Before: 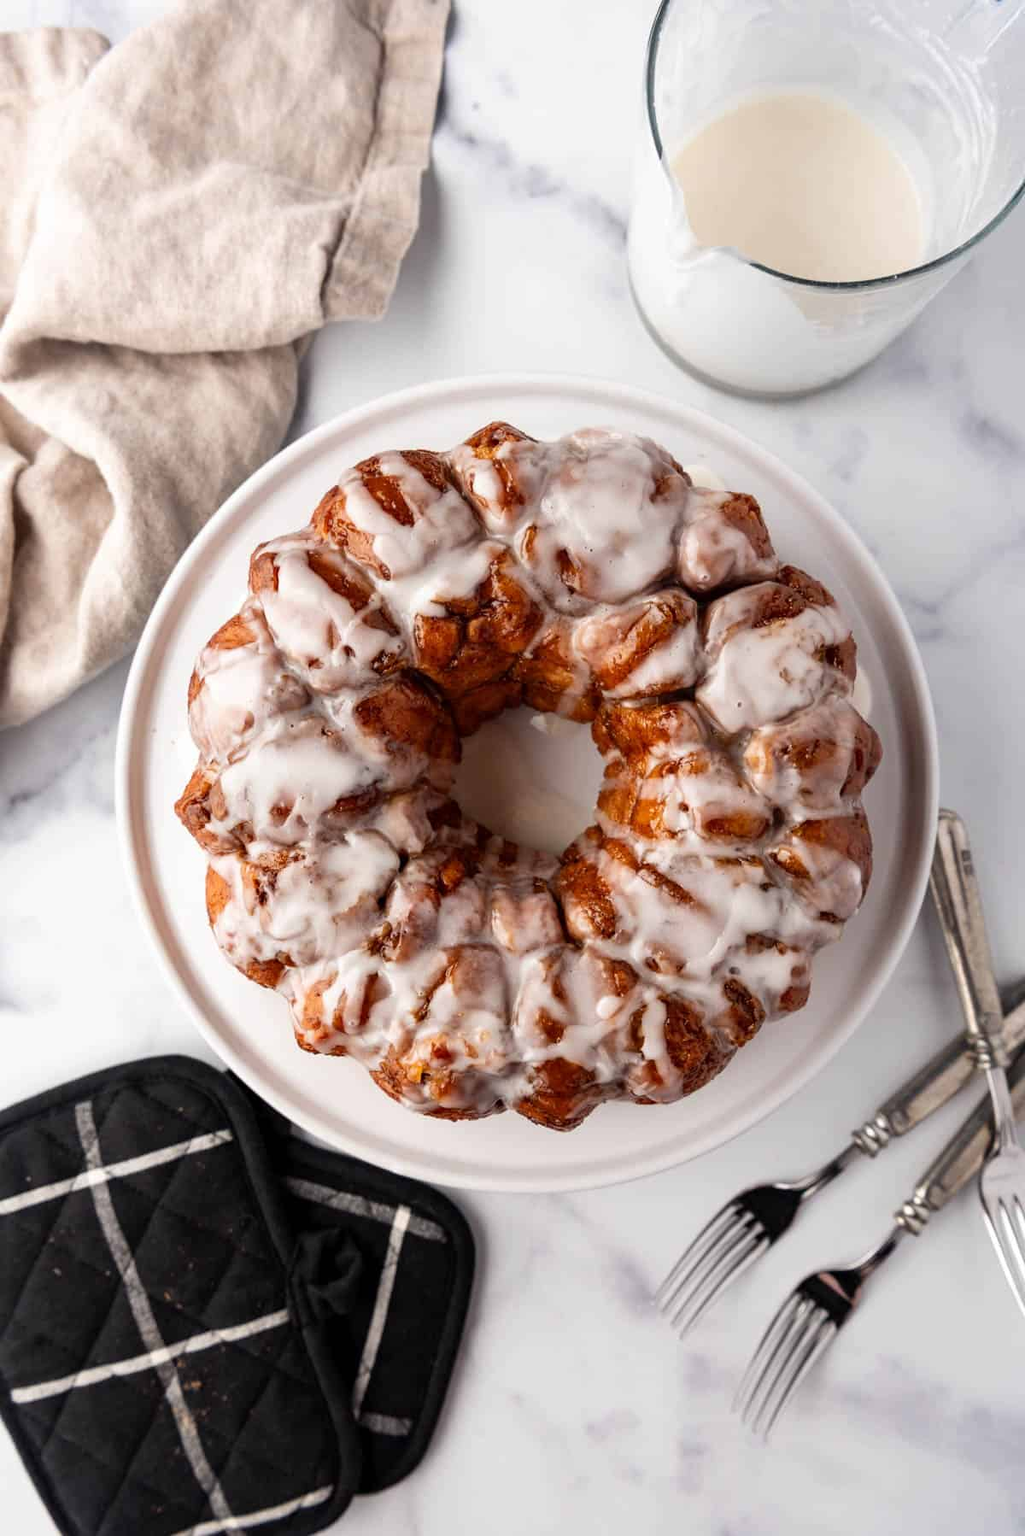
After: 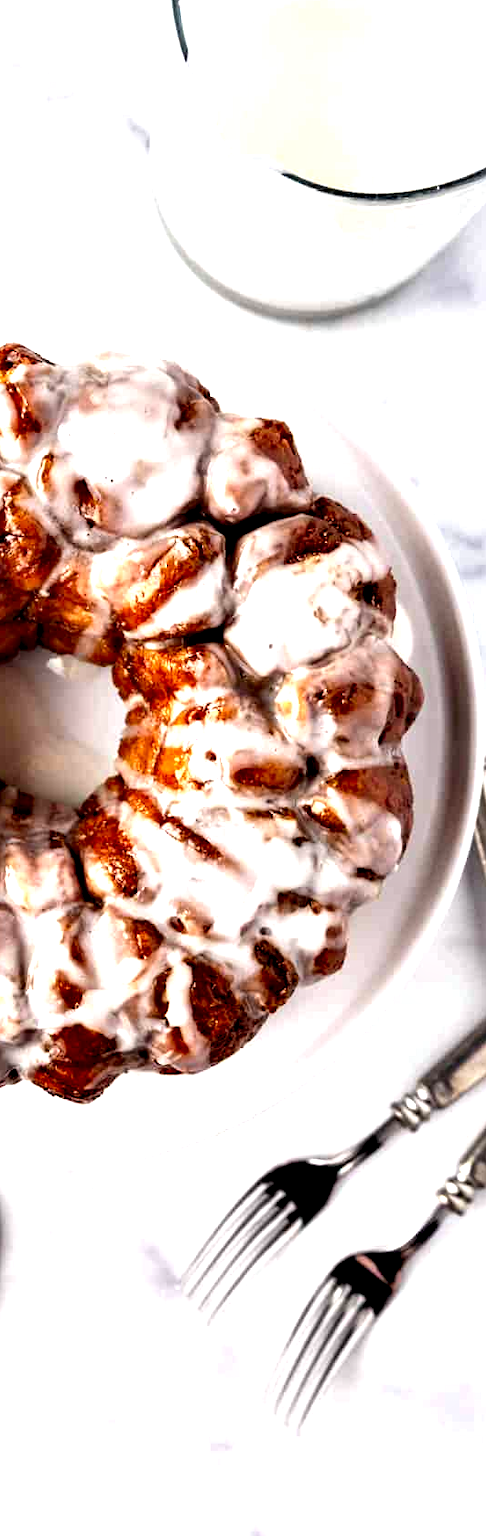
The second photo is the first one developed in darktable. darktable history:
crop: left 47.556%, top 6.663%, right 8.109%
exposure: exposure 1 EV, compensate exposure bias true, compensate highlight preservation false
contrast equalizer: octaves 7, y [[0.6 ×6], [0.55 ×6], [0 ×6], [0 ×6], [0 ×6]]
tone equalizer: on, module defaults
